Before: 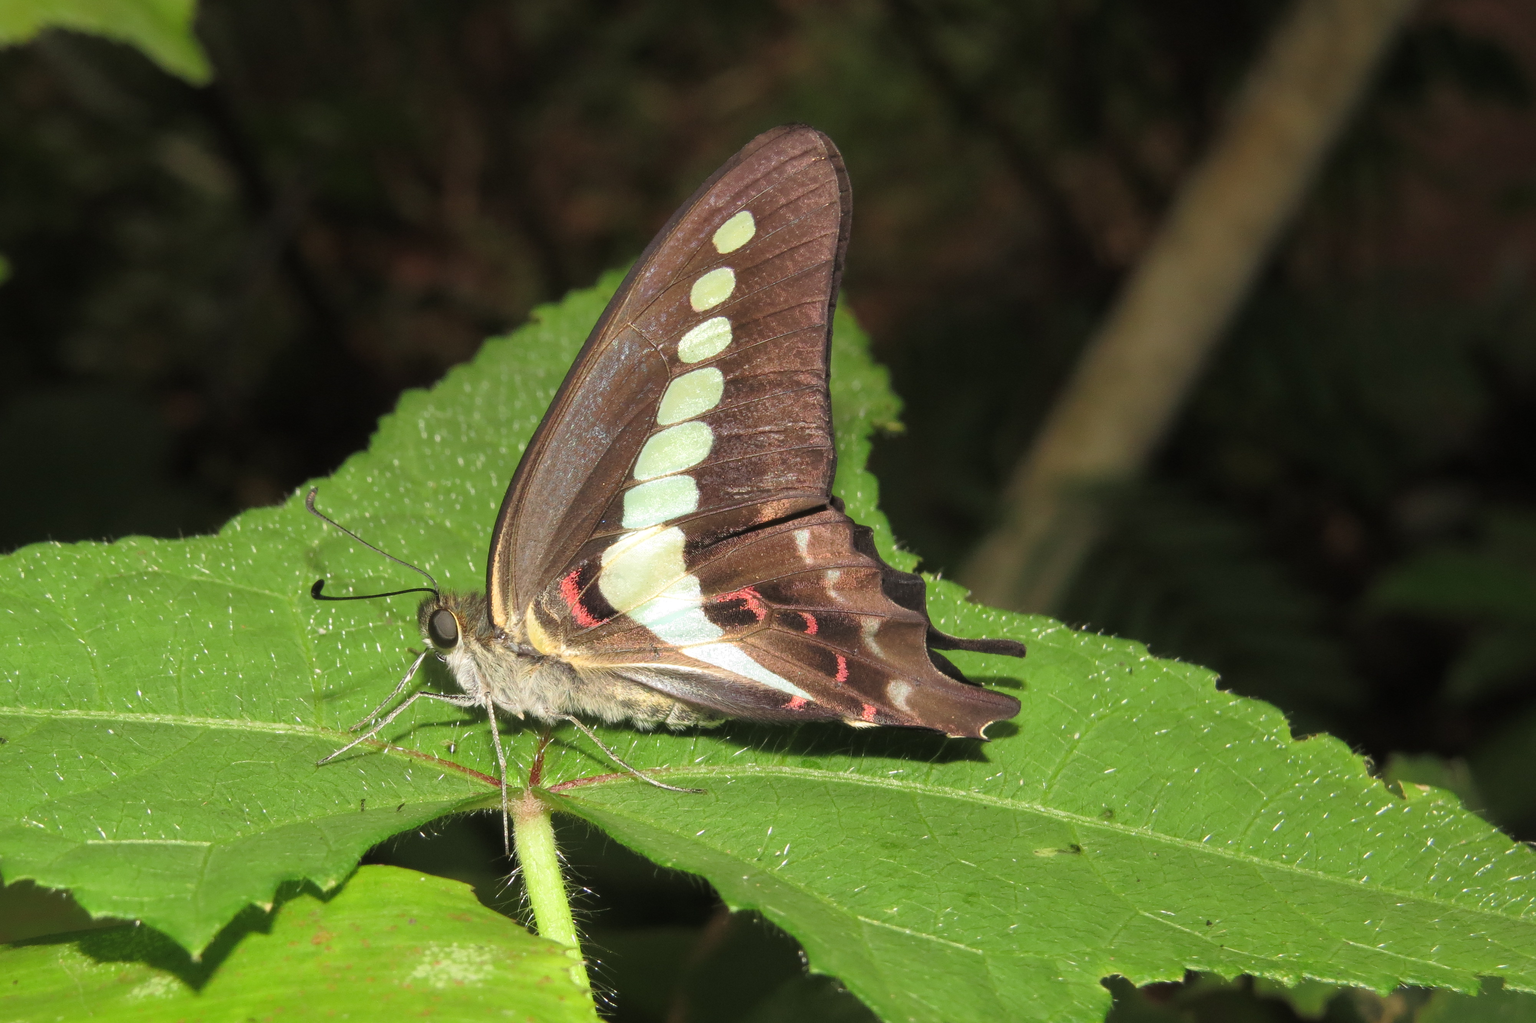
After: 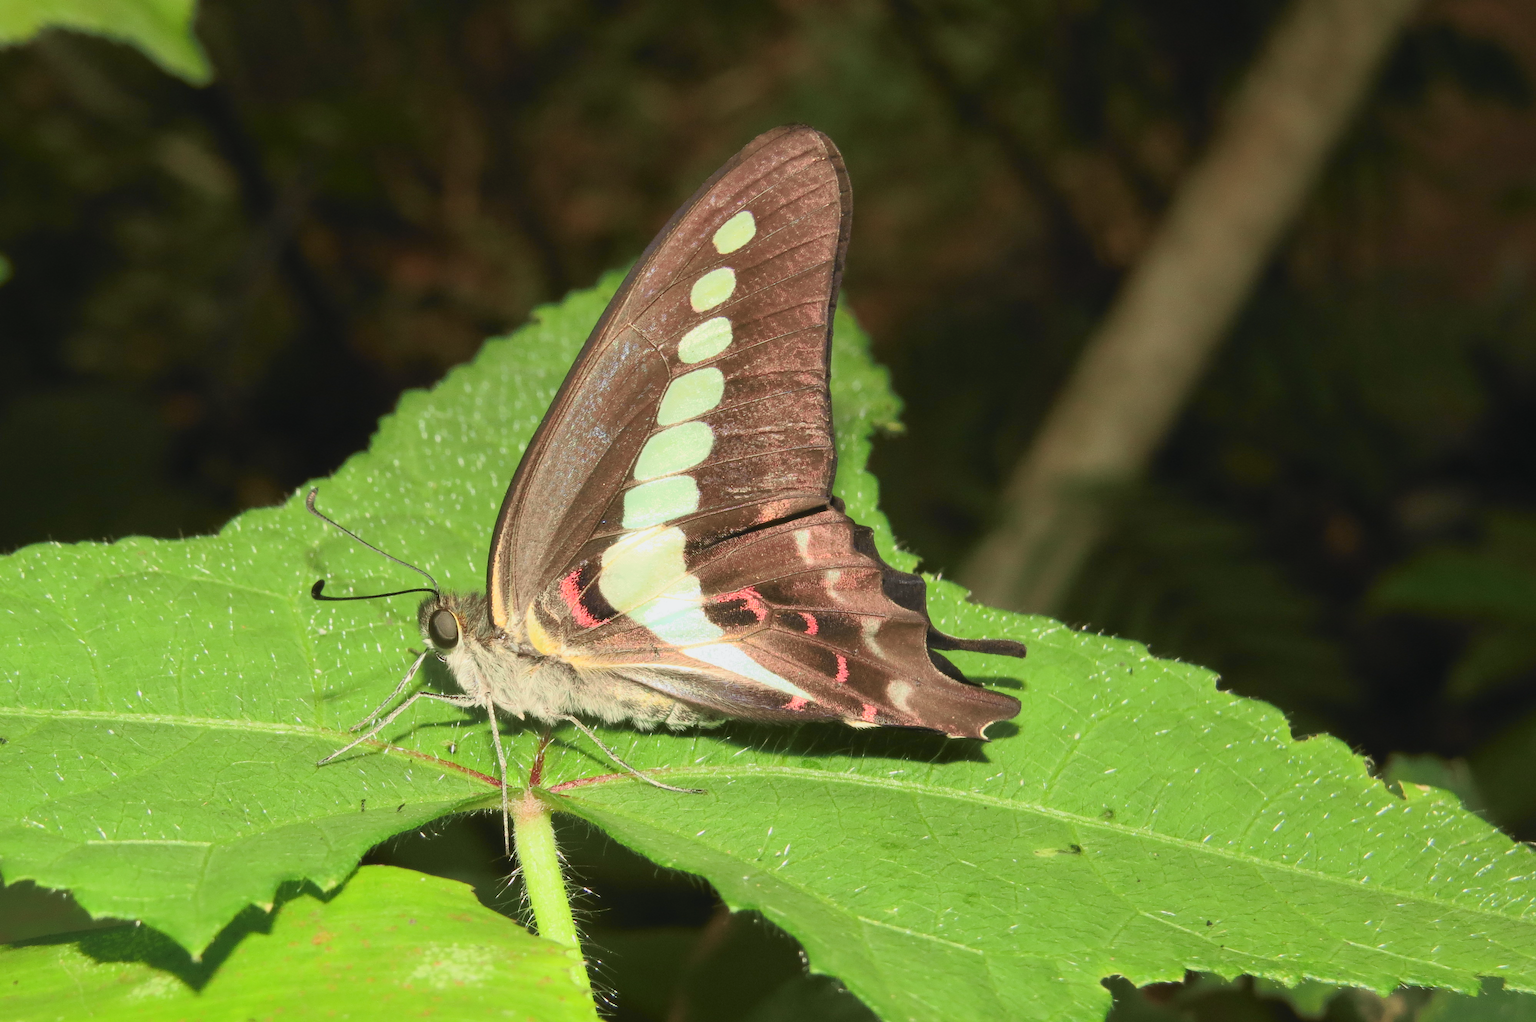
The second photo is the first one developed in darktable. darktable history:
tone curve: curves: ch0 [(0, 0.026) (0.181, 0.223) (0.405, 0.46) (0.456, 0.528) (0.634, 0.728) (0.877, 0.89) (0.984, 0.935)]; ch1 [(0, 0) (0.443, 0.43) (0.492, 0.488) (0.566, 0.579) (0.595, 0.625) (0.65, 0.657) (0.696, 0.725) (1, 1)]; ch2 [(0, 0) (0.33, 0.301) (0.421, 0.443) (0.447, 0.489) (0.495, 0.494) (0.537, 0.57) (0.586, 0.591) (0.663, 0.686) (1, 1)], color space Lab, independent channels, preserve colors none
tone curve #1: curves: ch0 [(0, 0.026) (0.181, 0.223) (0.405, 0.46) (0.456, 0.528) (0.634, 0.728) (0.877, 0.89) (0.984, 0.935)]; ch1 [(0, 0) (0.443, 0.43) (0.492, 0.488) (0.566, 0.579) (0.595, 0.625) (0.608, 0.667) (0.65, 0.729) (1, 1)]; ch2 [(0, 0) (0.33, 0.301) (0.421, 0.443) (0.447, 0.489) (0.495, 0.494) (0.537, 0.57) (0.586, 0.591) (0.663, 0.686) (1, 1)], color space Lab, independent channels, preserve colors none
